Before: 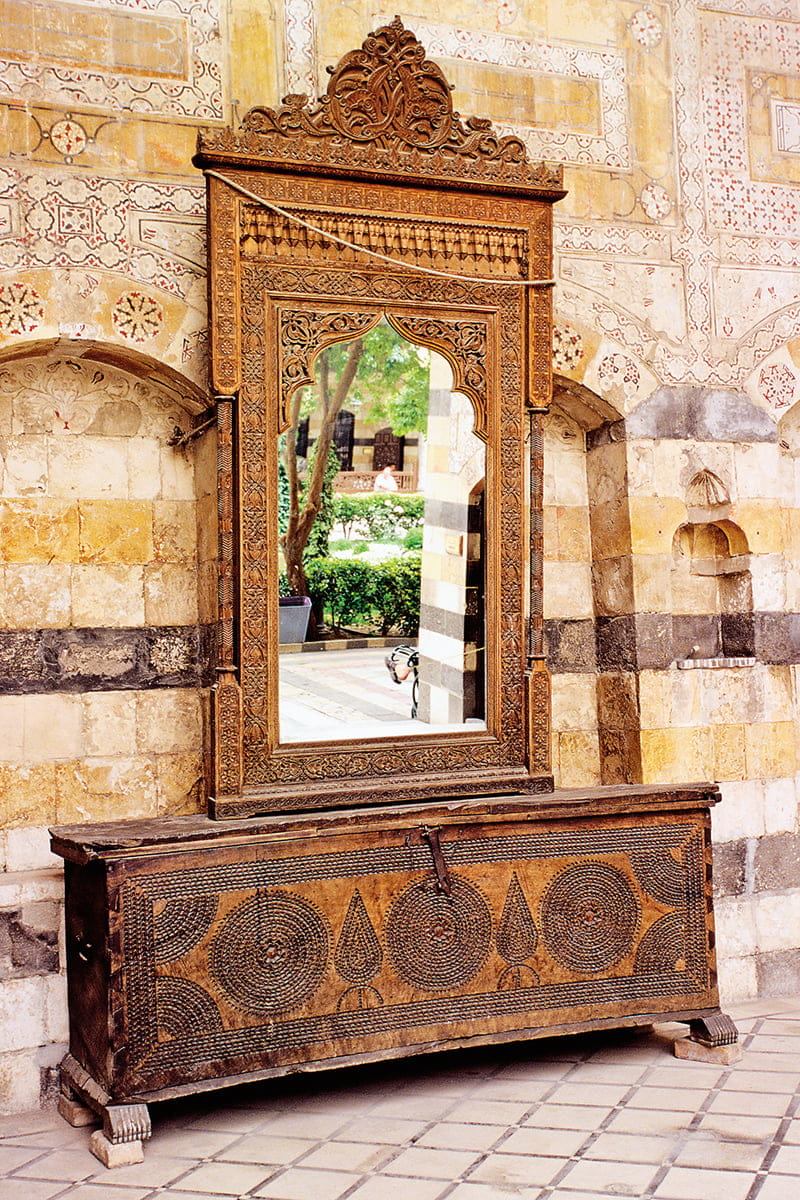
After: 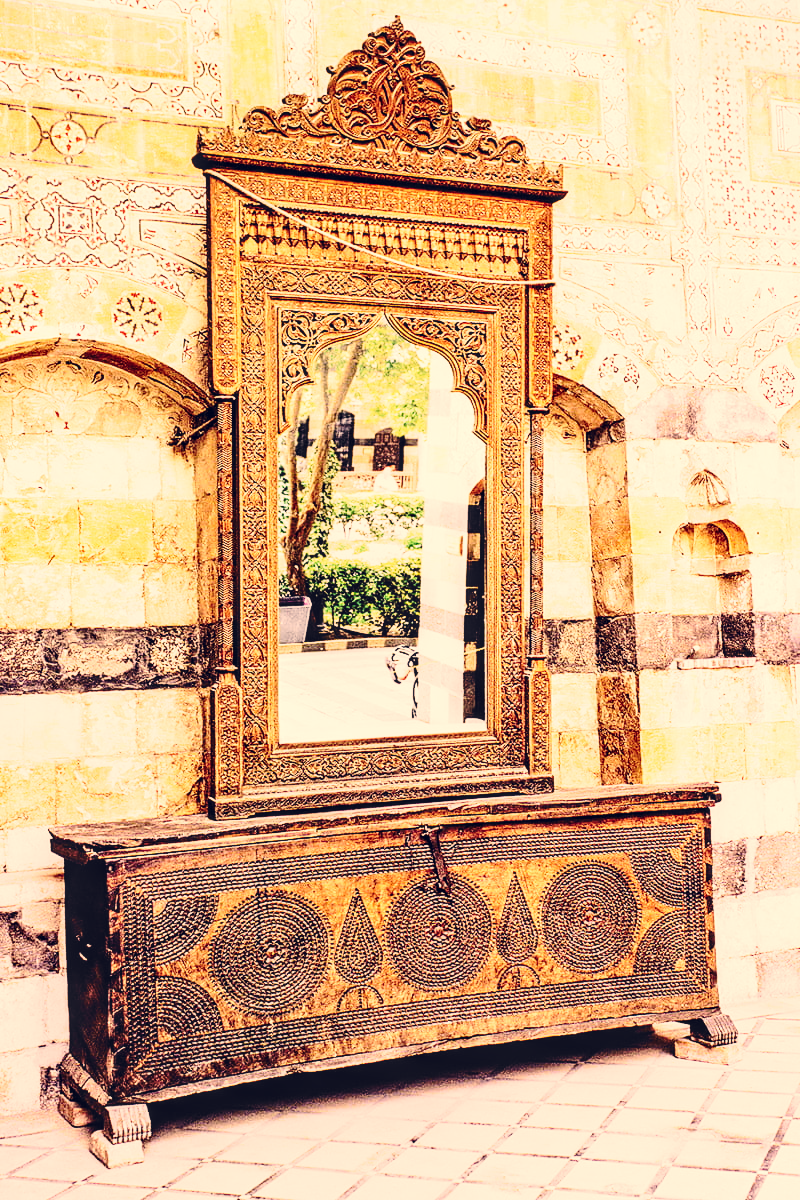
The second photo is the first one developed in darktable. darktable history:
color correction: highlights a* 19.59, highlights b* 27.49, shadows a* 3.46, shadows b* -17.28, saturation 0.73
base curve: curves: ch0 [(0, 0) (0.028, 0.03) (0.121, 0.232) (0.46, 0.748) (0.859, 0.968) (1, 1)], preserve colors none
tone curve: curves: ch0 [(0, 0) (0.071, 0.058) (0.266, 0.268) (0.498, 0.542) (0.766, 0.807) (1, 0.983)]; ch1 [(0, 0) (0.346, 0.307) (0.408, 0.387) (0.463, 0.465) (0.482, 0.493) (0.502, 0.499) (0.517, 0.502) (0.55, 0.548) (0.597, 0.61) (0.651, 0.698) (1, 1)]; ch2 [(0, 0) (0.346, 0.34) (0.434, 0.46) (0.485, 0.494) (0.5, 0.498) (0.517, 0.506) (0.526, 0.539) (0.583, 0.603) (0.625, 0.659) (1, 1)], color space Lab, independent channels, preserve colors none
tone equalizer: -8 EV -0.75 EV, -7 EV -0.7 EV, -6 EV -0.6 EV, -5 EV -0.4 EV, -3 EV 0.4 EV, -2 EV 0.6 EV, -1 EV 0.7 EV, +0 EV 0.75 EV, edges refinement/feathering 500, mask exposure compensation -1.57 EV, preserve details no
local contrast: detail 130%
